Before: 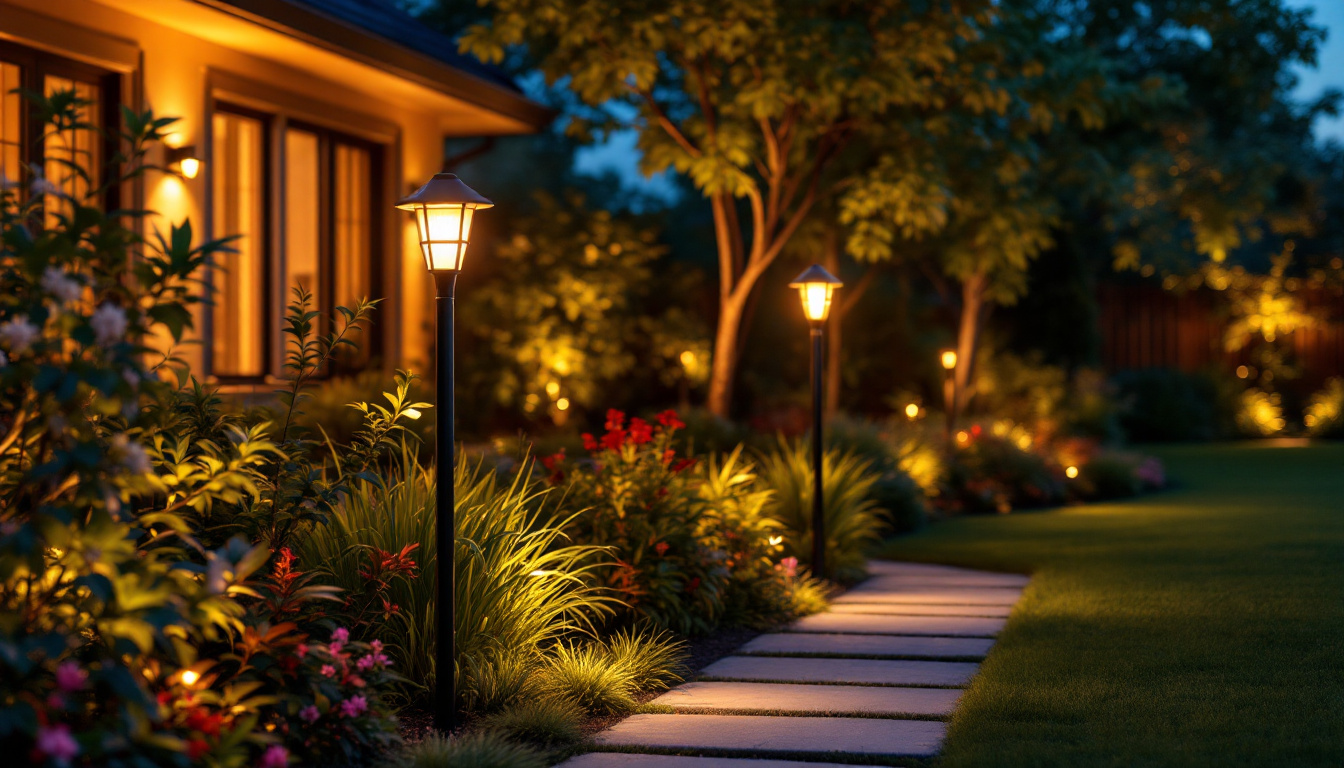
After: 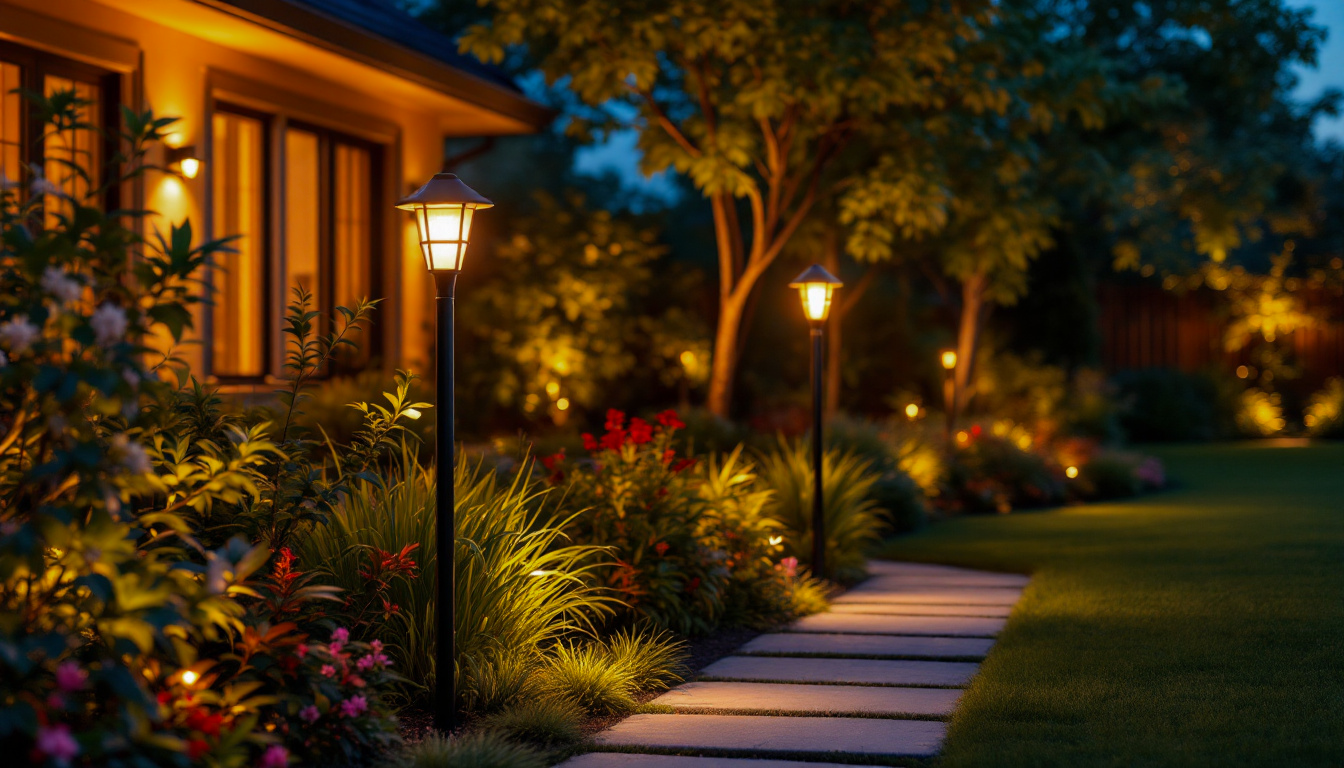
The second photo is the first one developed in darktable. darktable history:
exposure: exposure -0.04 EV, compensate highlight preservation false
color zones: curves: ch0 [(0, 0.444) (0.143, 0.442) (0.286, 0.441) (0.429, 0.441) (0.571, 0.441) (0.714, 0.441) (0.857, 0.442) (1, 0.444)]
